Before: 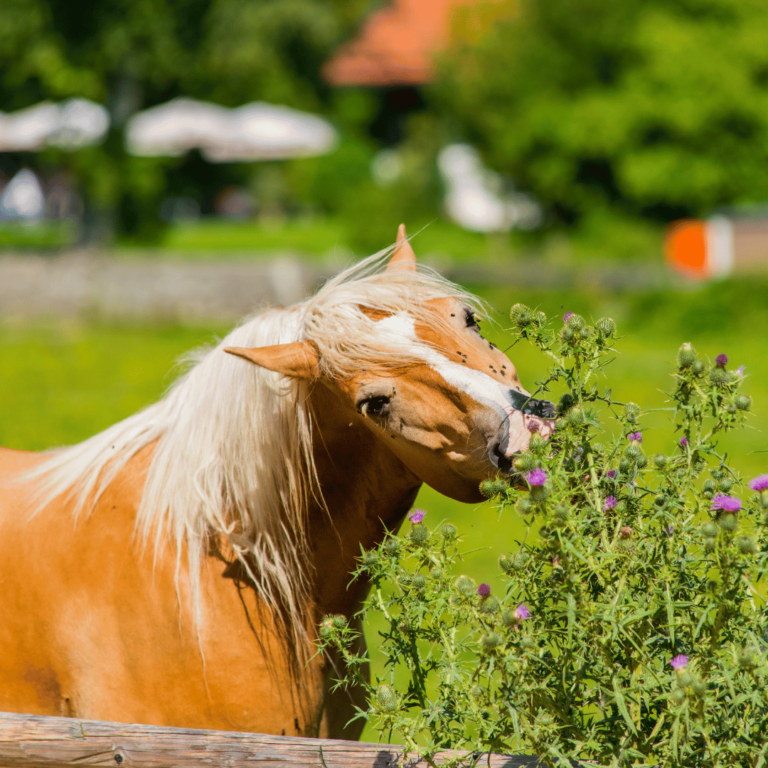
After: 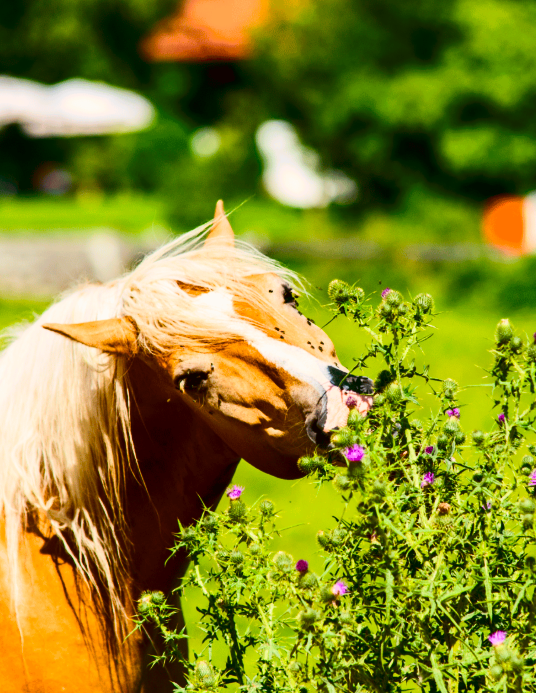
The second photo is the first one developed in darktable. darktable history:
crop and rotate: left 23.726%, top 3.205%, right 6.425%, bottom 6.505%
contrast brightness saturation: contrast 0.41, brightness 0.046, saturation 0.261
color balance rgb: perceptual saturation grading › global saturation 46.327%, perceptual saturation grading › highlights -49.445%, perceptual saturation grading › shadows 29.875%
